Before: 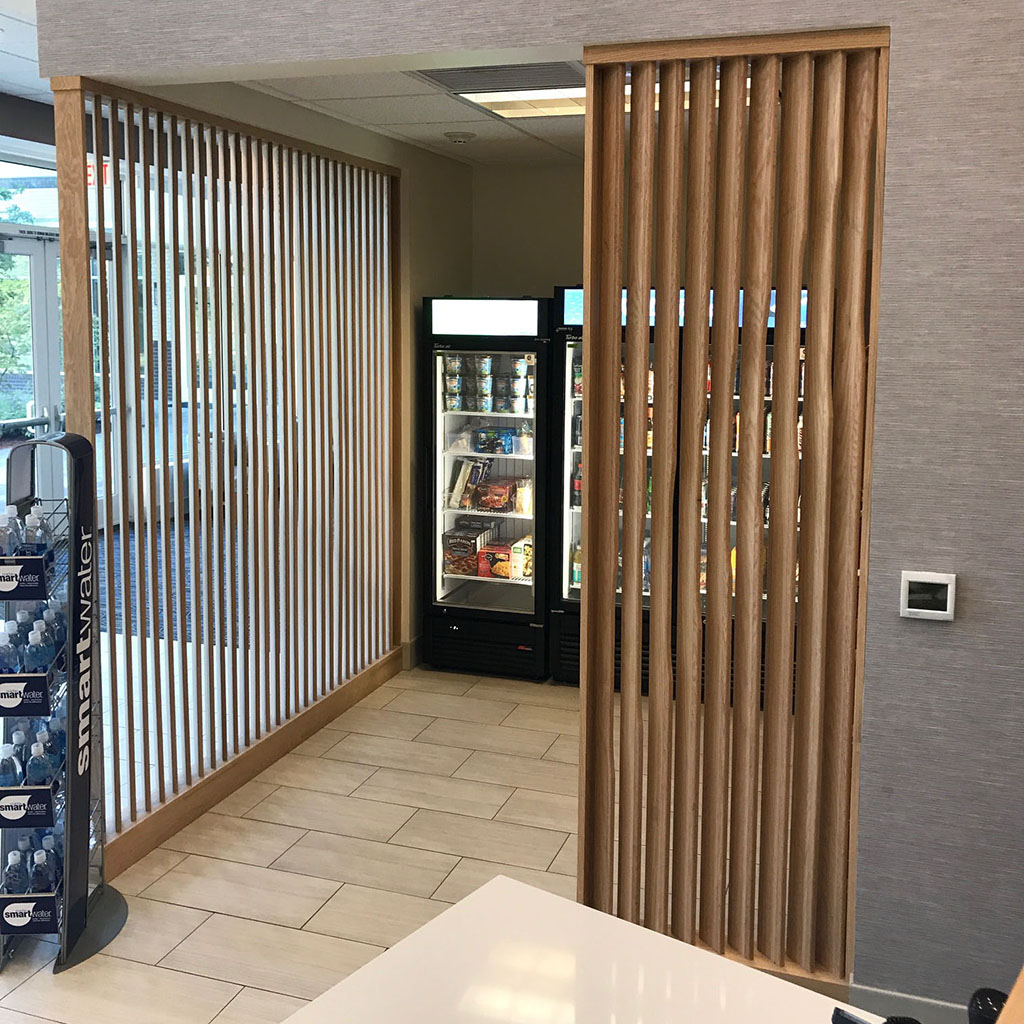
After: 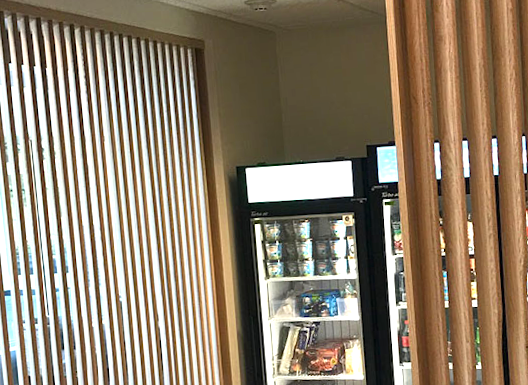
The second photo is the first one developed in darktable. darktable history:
rotate and perspective: rotation -4.57°, crop left 0.054, crop right 0.944, crop top 0.087, crop bottom 0.914
crop: left 15.306%, top 9.065%, right 30.789%, bottom 48.638%
exposure: black level correction 0, exposure 0.7 EV, compensate exposure bias true, compensate highlight preservation false
